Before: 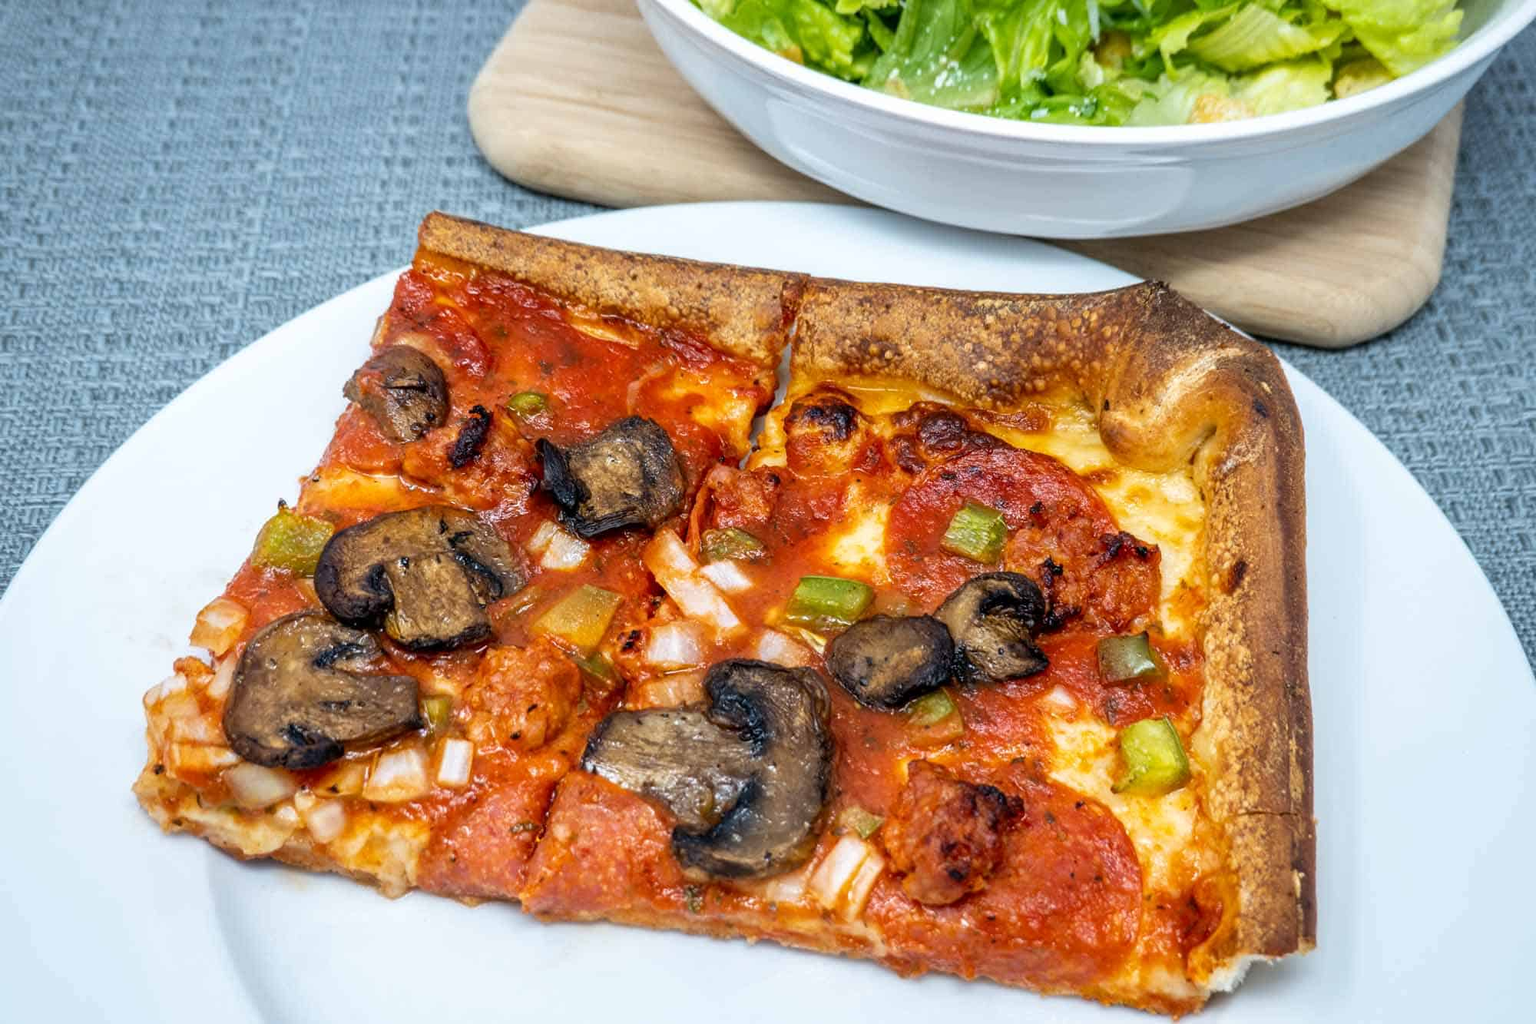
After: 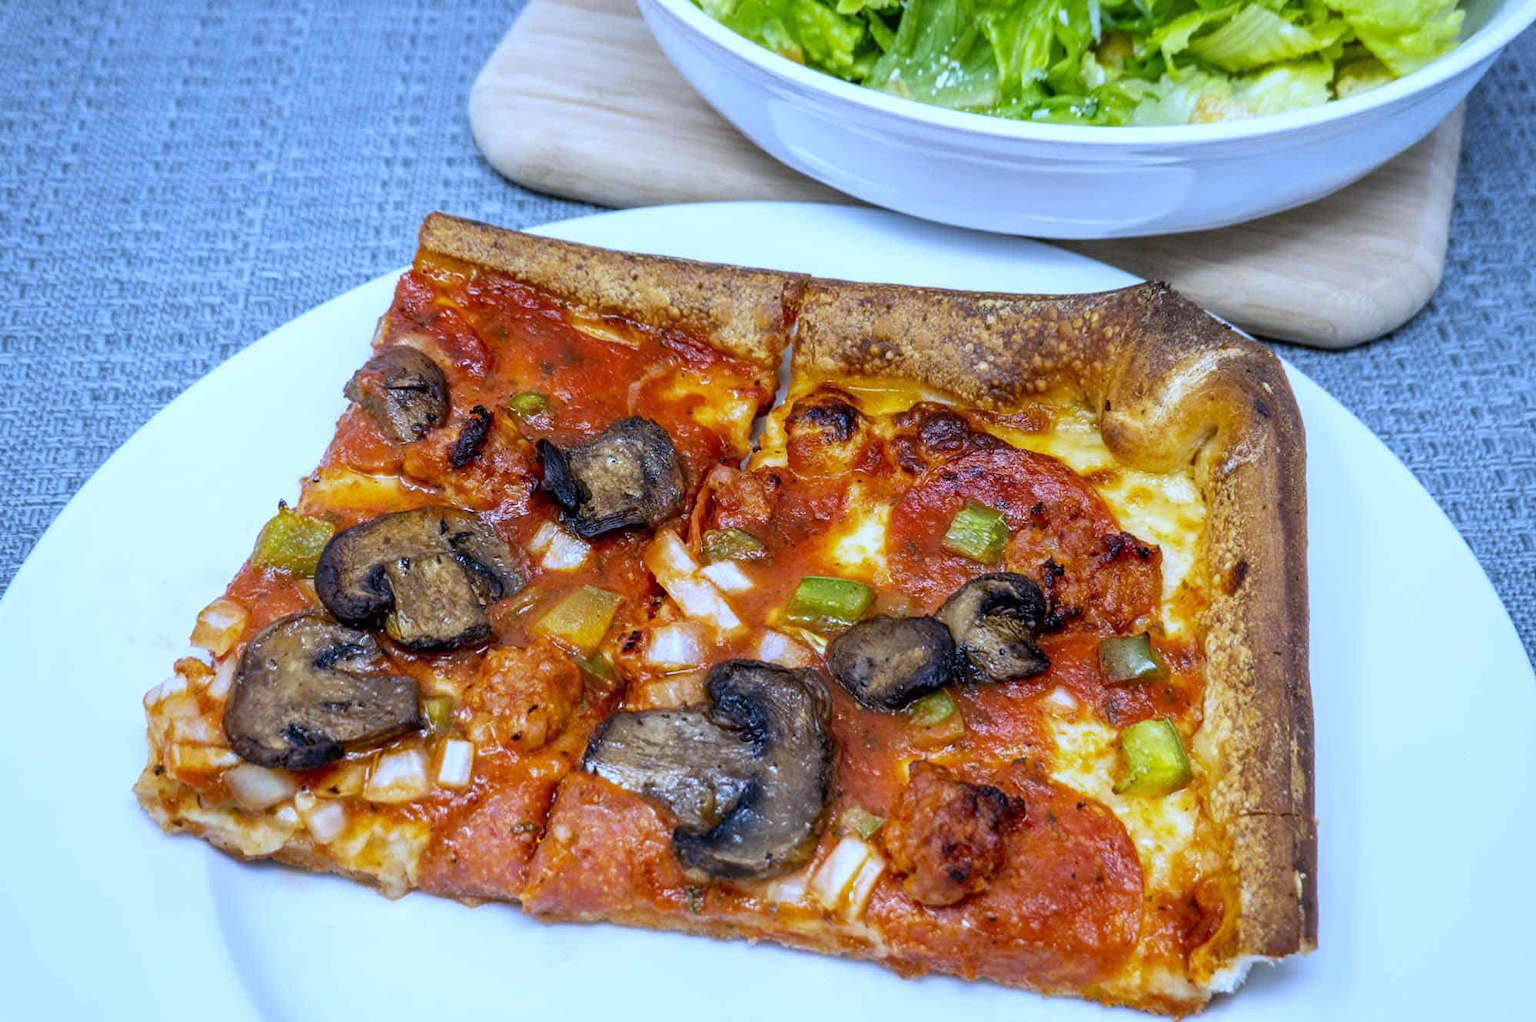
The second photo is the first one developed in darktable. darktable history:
crop: top 0.05%, bottom 0.098%
white balance: red 0.871, blue 1.249
